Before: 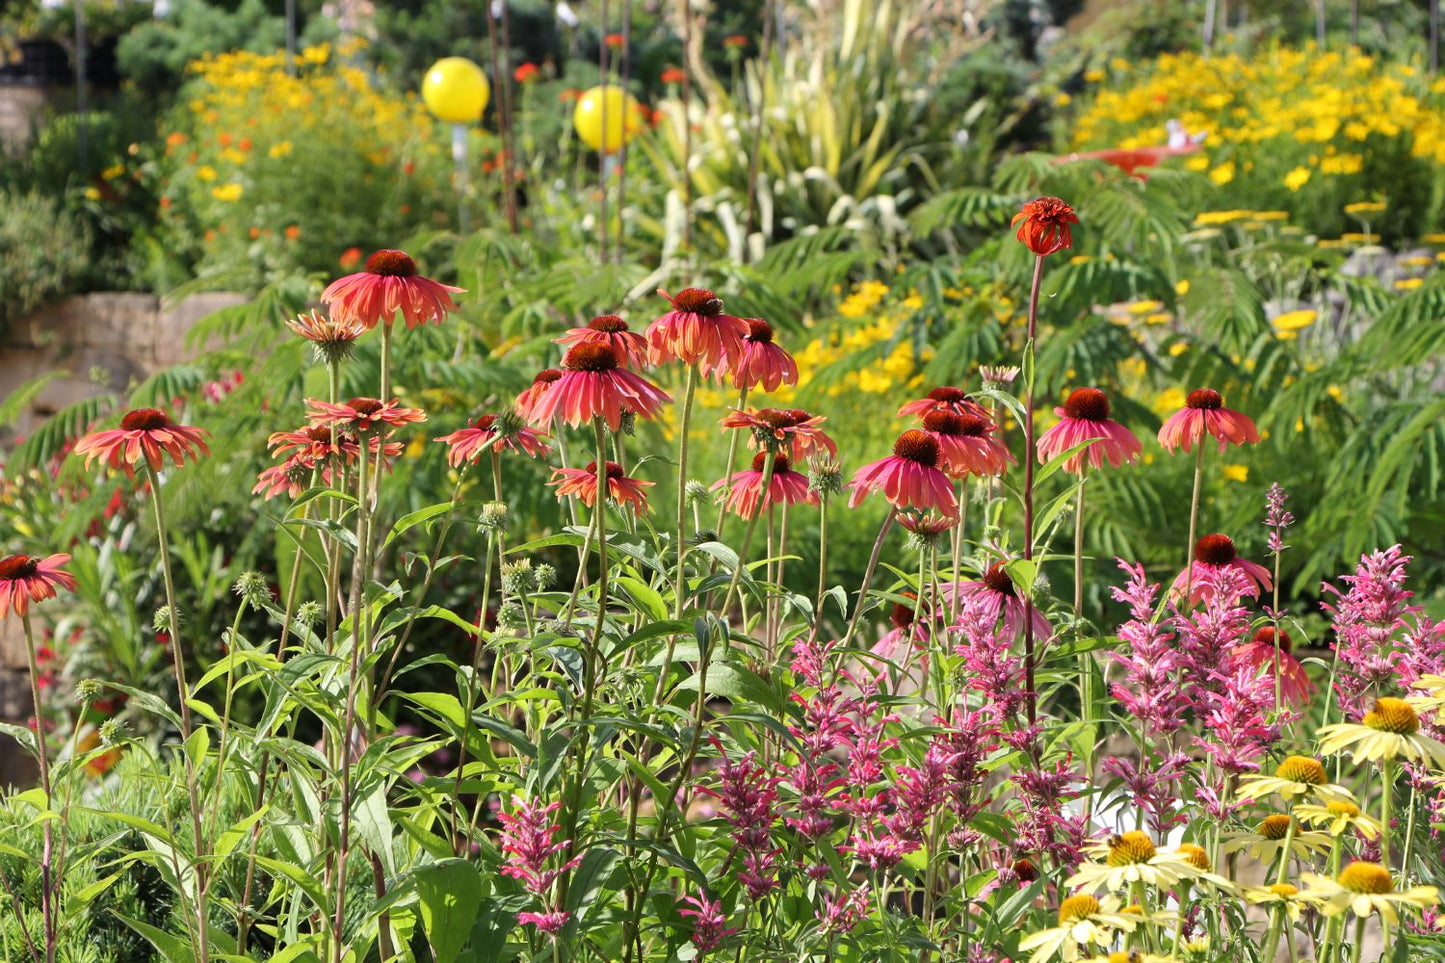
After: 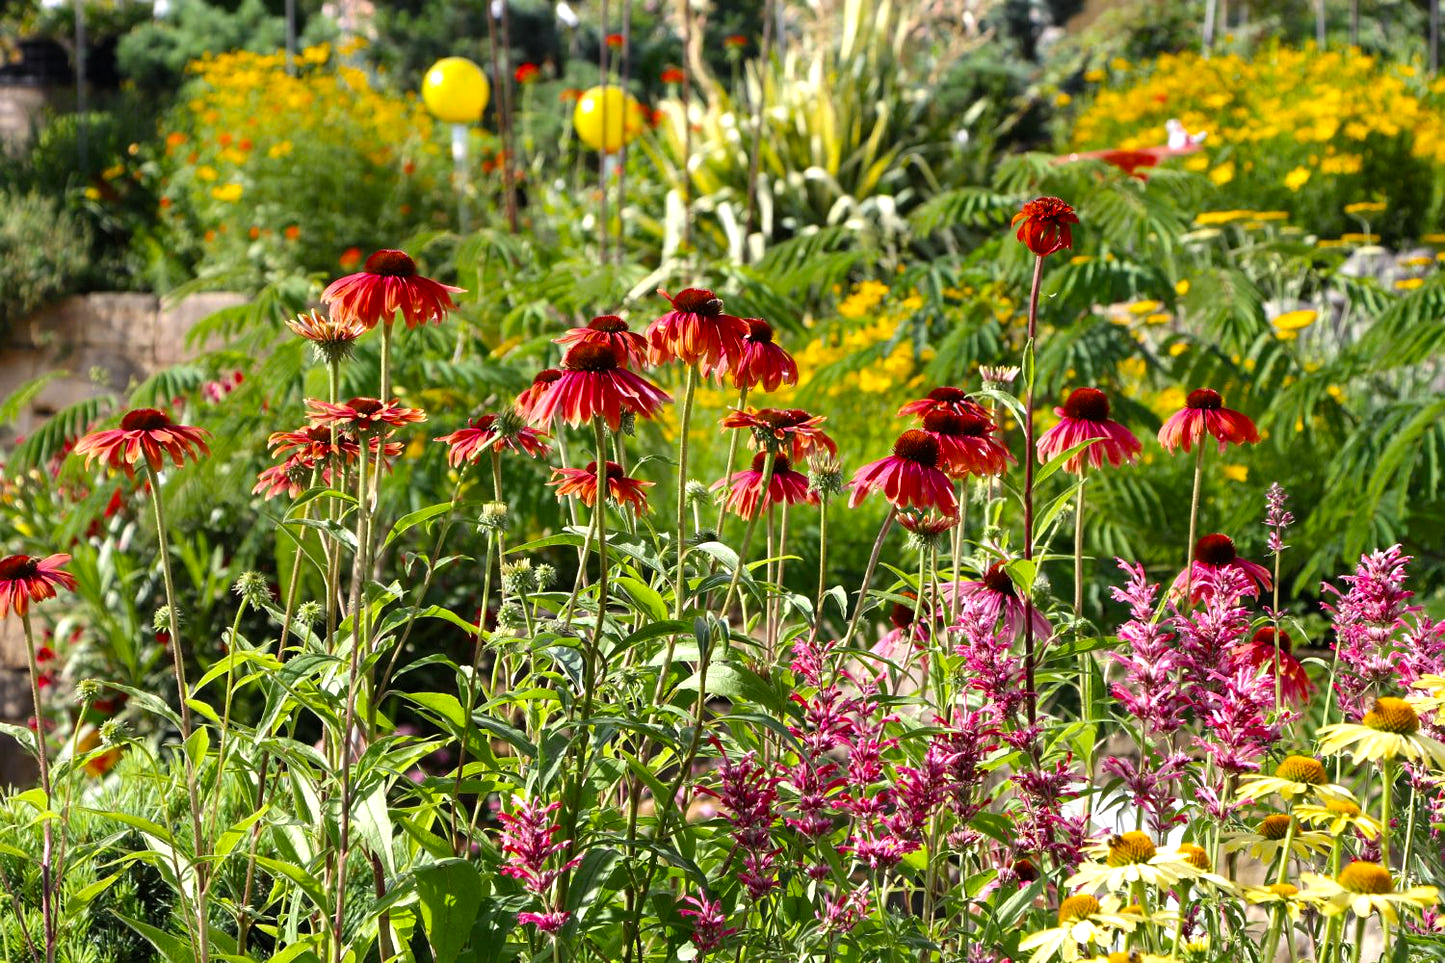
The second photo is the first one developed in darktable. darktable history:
color balance rgb: linear chroma grading › shadows -6.709%, linear chroma grading › highlights -7.916%, linear chroma grading › global chroma -10.419%, linear chroma grading › mid-tones -8.385%, perceptual saturation grading › global saturation 29.791%, perceptual brilliance grading › global brilliance 10.387%, global vibrance 9.673%, contrast 15.37%, saturation formula JzAzBz (2021)
